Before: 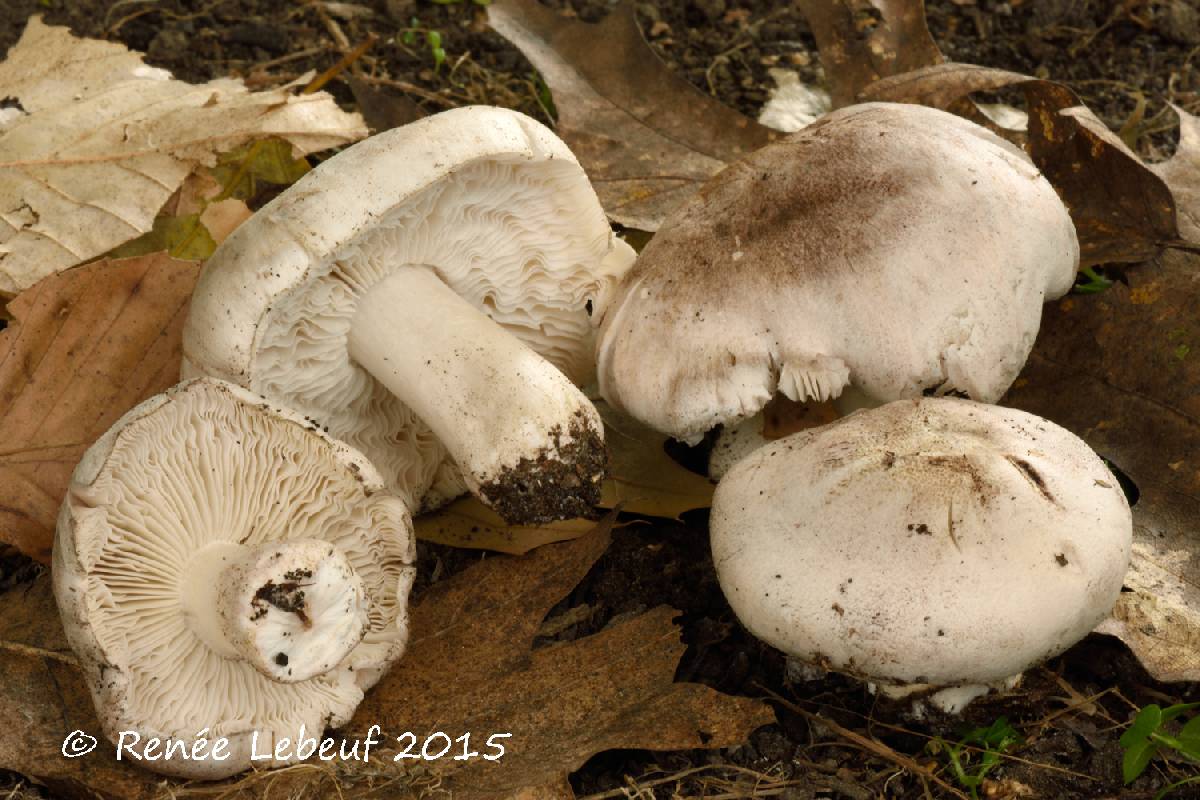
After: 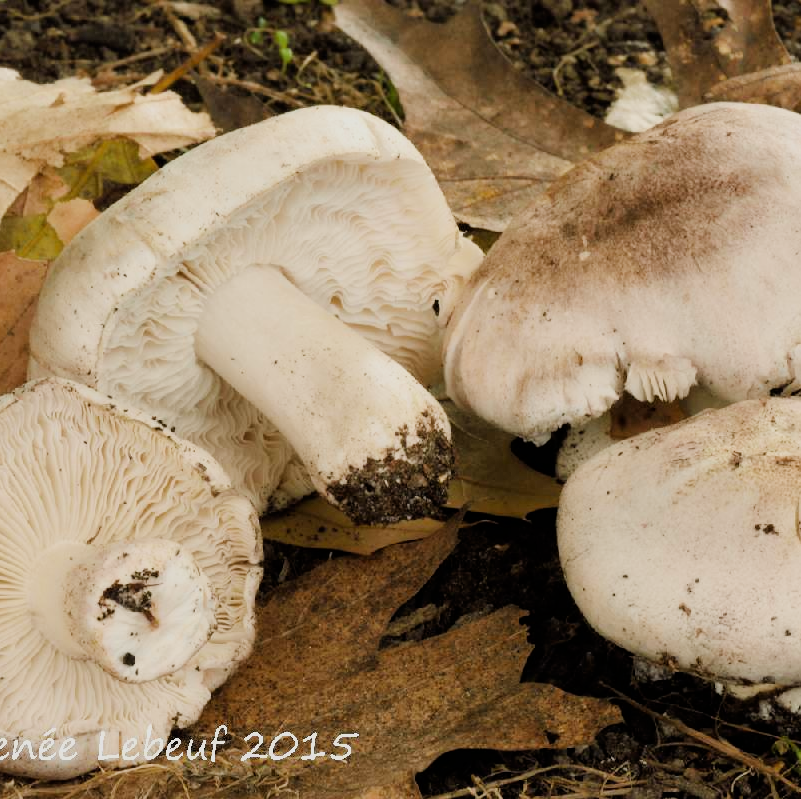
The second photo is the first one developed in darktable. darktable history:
filmic rgb: black relative exposure -7.09 EV, white relative exposure 5.37 EV, hardness 3.02, iterations of high-quality reconstruction 10
crop and rotate: left 12.771%, right 20.464%
exposure: black level correction 0, exposure 0.697 EV, compensate highlight preservation false
